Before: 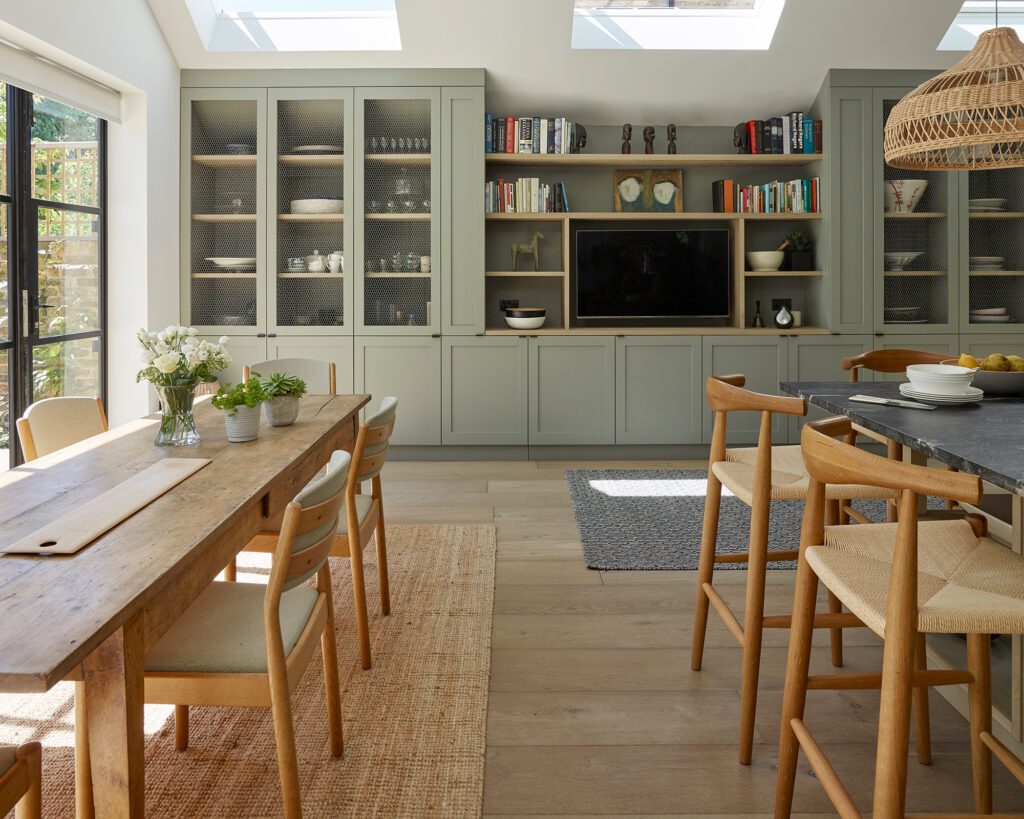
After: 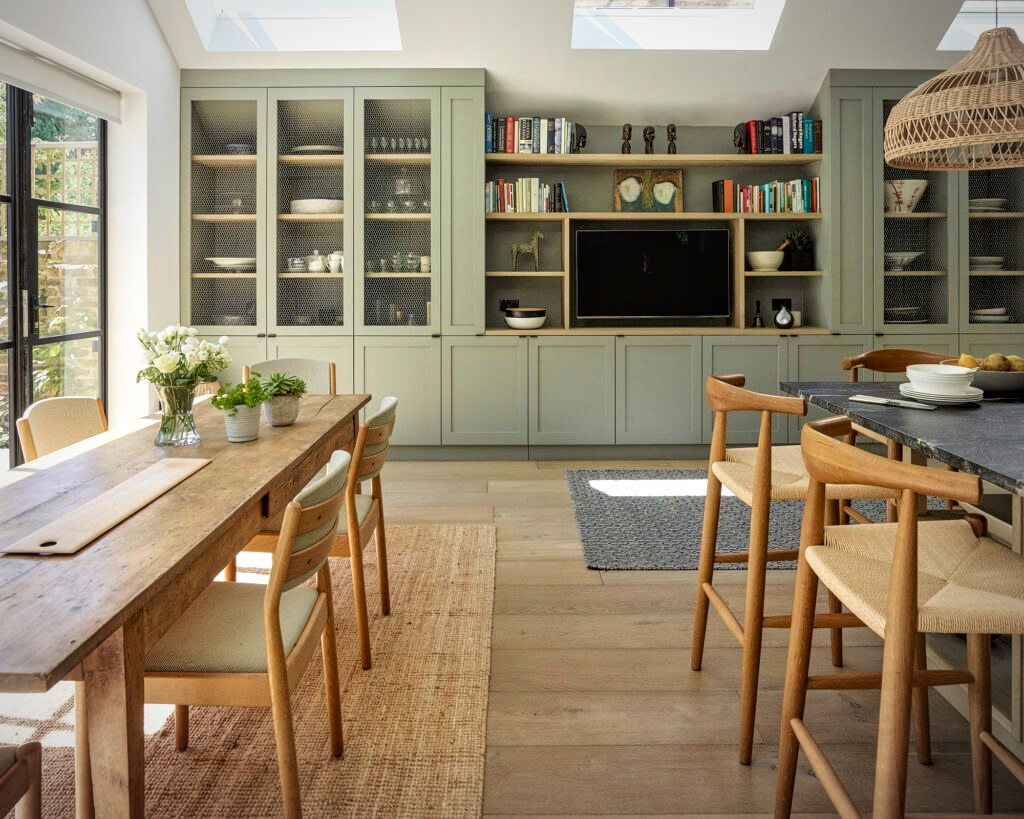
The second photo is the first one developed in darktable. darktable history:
tone curve: curves: ch0 [(0, 0) (0.003, 0.022) (0.011, 0.025) (0.025, 0.025) (0.044, 0.029) (0.069, 0.042) (0.1, 0.068) (0.136, 0.118) (0.177, 0.176) (0.224, 0.233) (0.277, 0.299) (0.335, 0.371) (0.399, 0.448) (0.468, 0.526) (0.543, 0.605) (0.623, 0.684) (0.709, 0.775) (0.801, 0.869) (0.898, 0.957) (1, 1)], color space Lab, linked channels, preserve colors none
velvia: on, module defaults
vignetting: fall-off radius 69.77%, automatic ratio true
local contrast: on, module defaults
